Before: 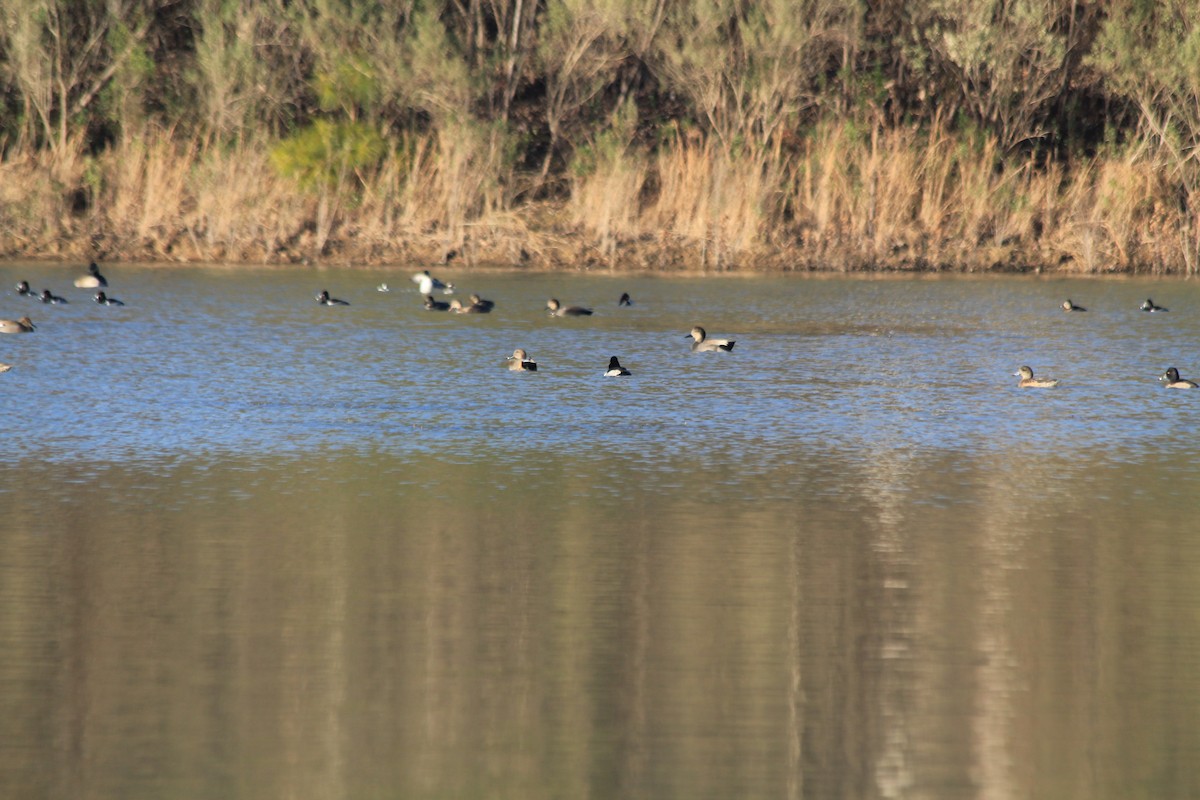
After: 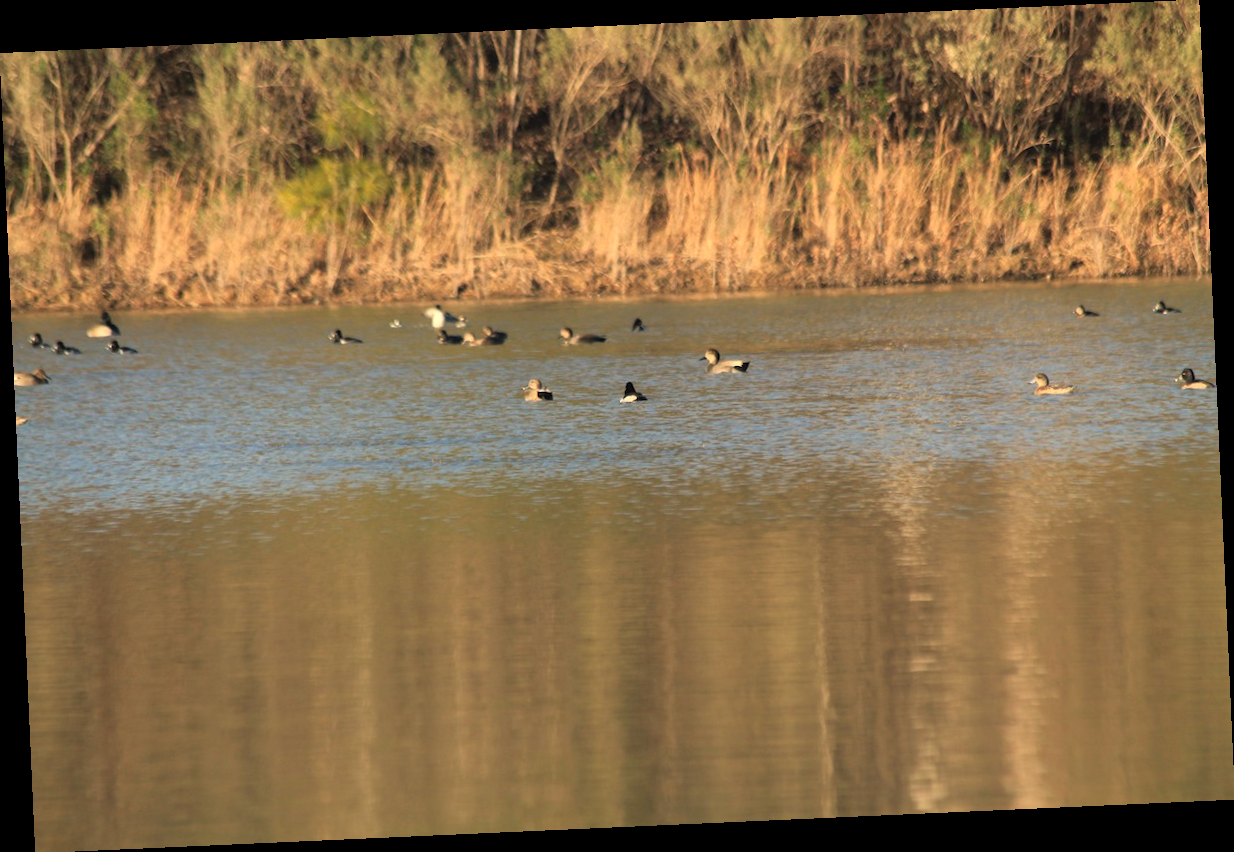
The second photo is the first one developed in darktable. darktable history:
rotate and perspective: rotation -2.56°, automatic cropping off
white balance: red 1.123, blue 0.83
